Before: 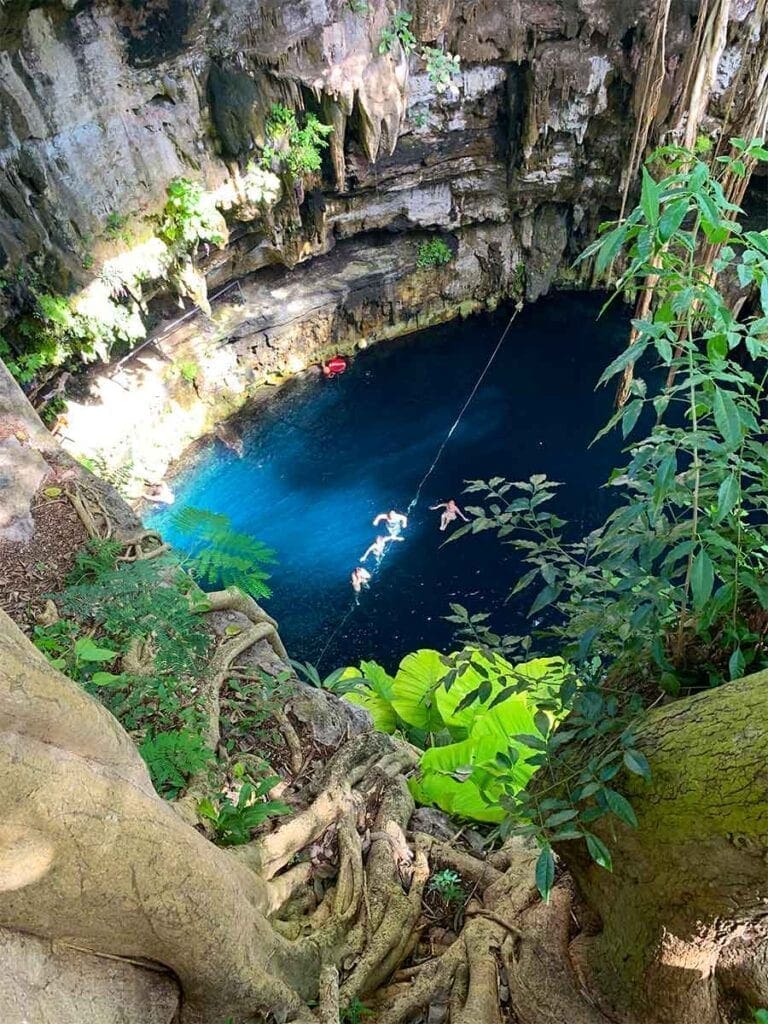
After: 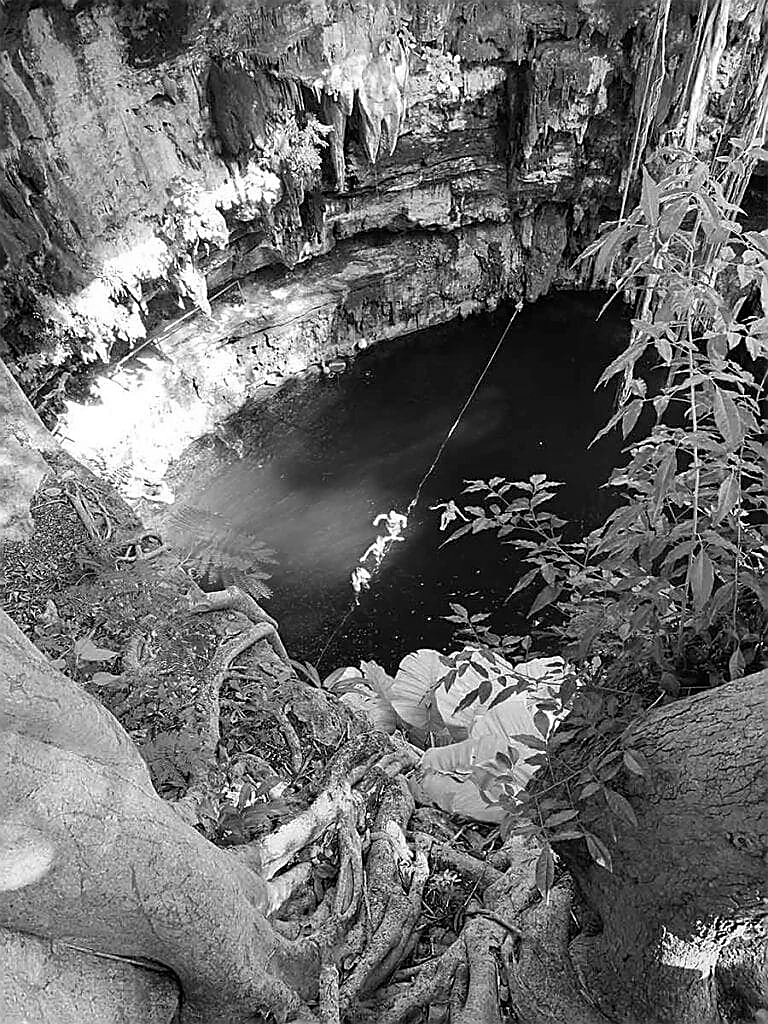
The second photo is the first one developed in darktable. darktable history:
monochrome: on, module defaults
sharpen: radius 1.4, amount 1.25, threshold 0.7
